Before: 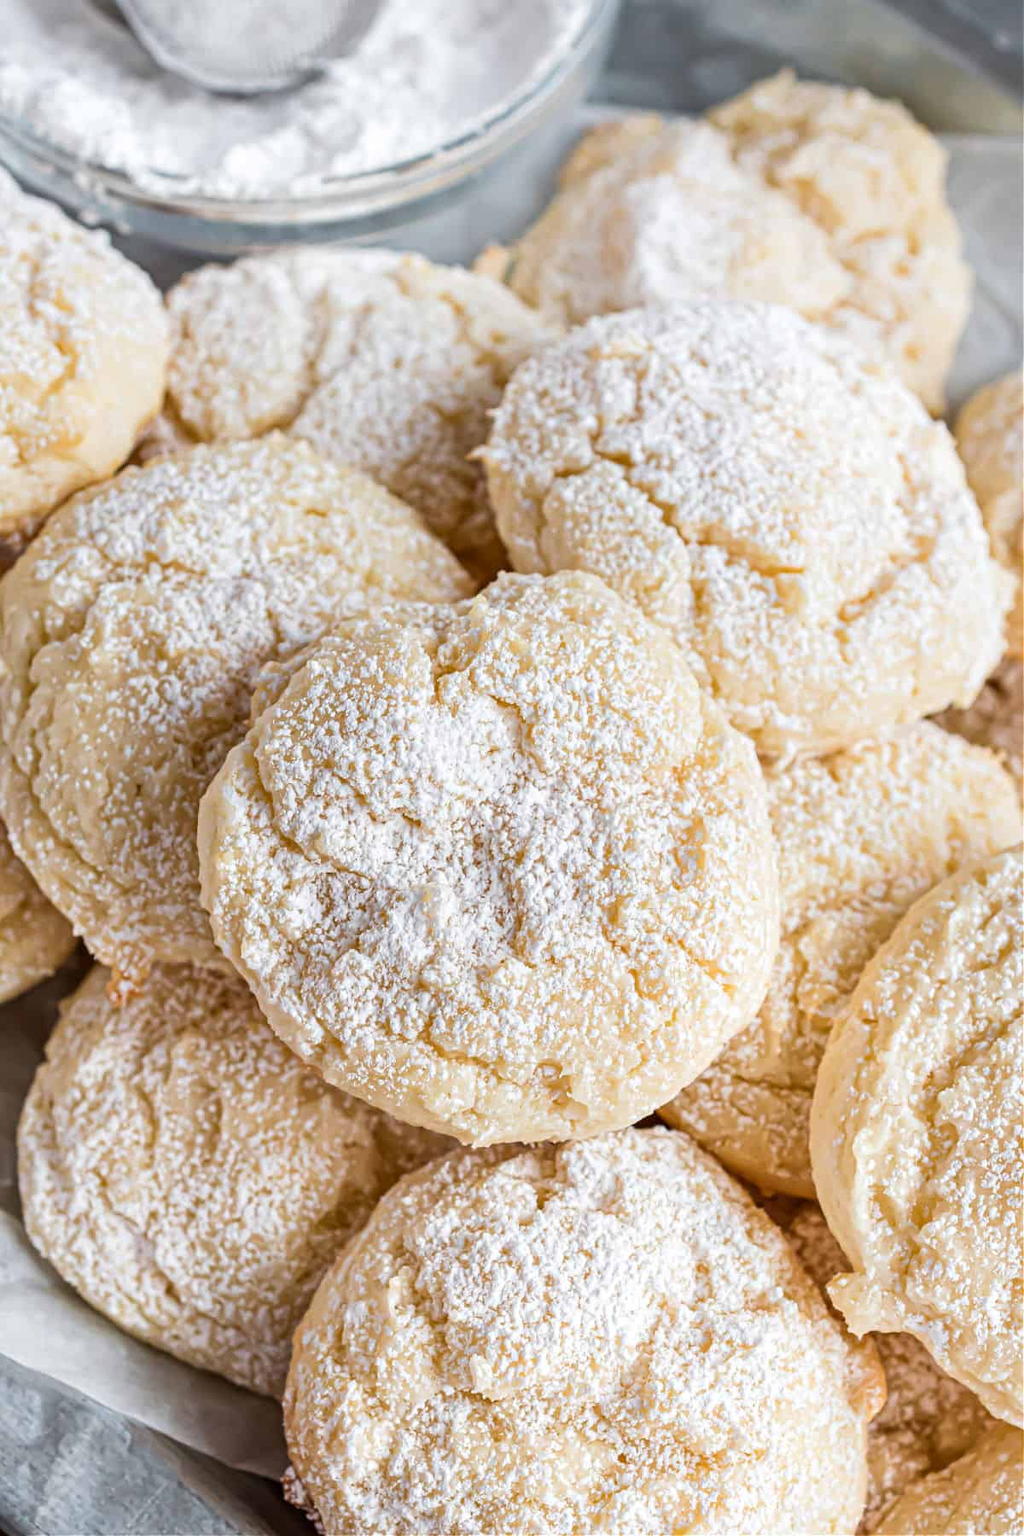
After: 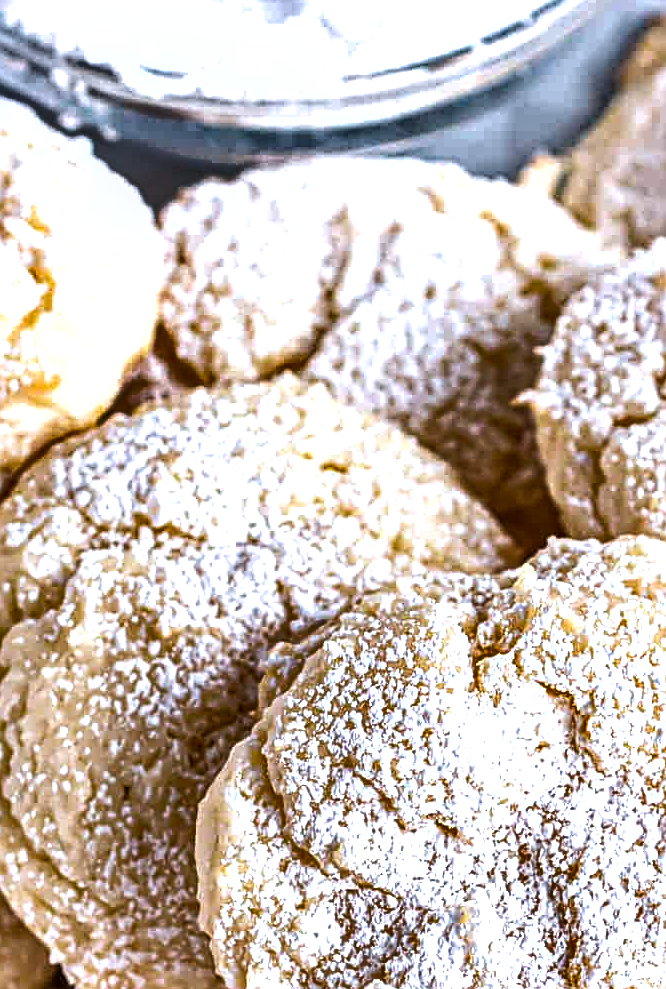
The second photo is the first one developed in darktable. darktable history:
sharpen: on, module defaults
color balance rgb: shadows lift › chroma 0.945%, shadows lift › hue 115.09°, perceptual saturation grading › global saturation 9.783%, perceptual brilliance grading › global brilliance 19.669%, perceptual brilliance grading › shadows -39.867%, global vibrance 14.825%
shadows and highlights: low approximation 0.01, soften with gaussian
color calibration: illuminant as shot in camera, x 0.358, y 0.373, temperature 4628.91 K
local contrast: highlights 63%, detail 143%, midtone range 0.431
crop and rotate: left 3.069%, top 7.442%, right 41.424%, bottom 37.611%
exposure: black level correction 0.001, compensate exposure bias true, compensate highlight preservation false
